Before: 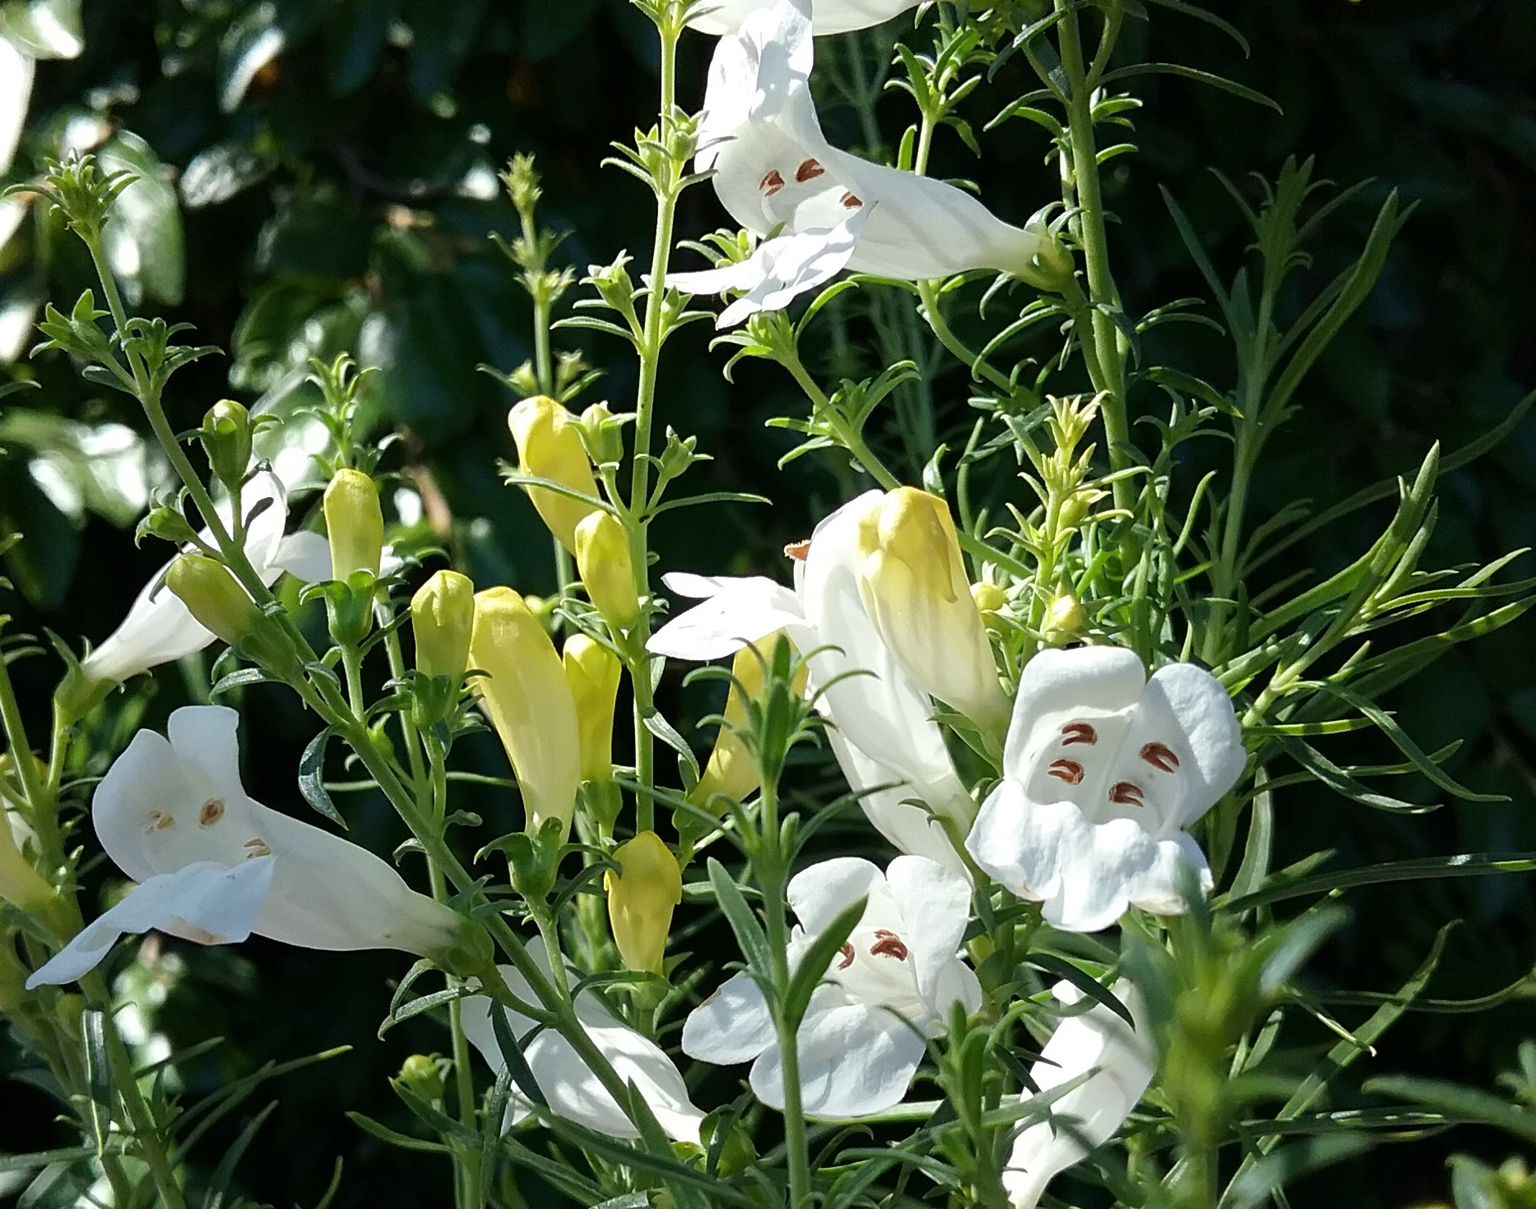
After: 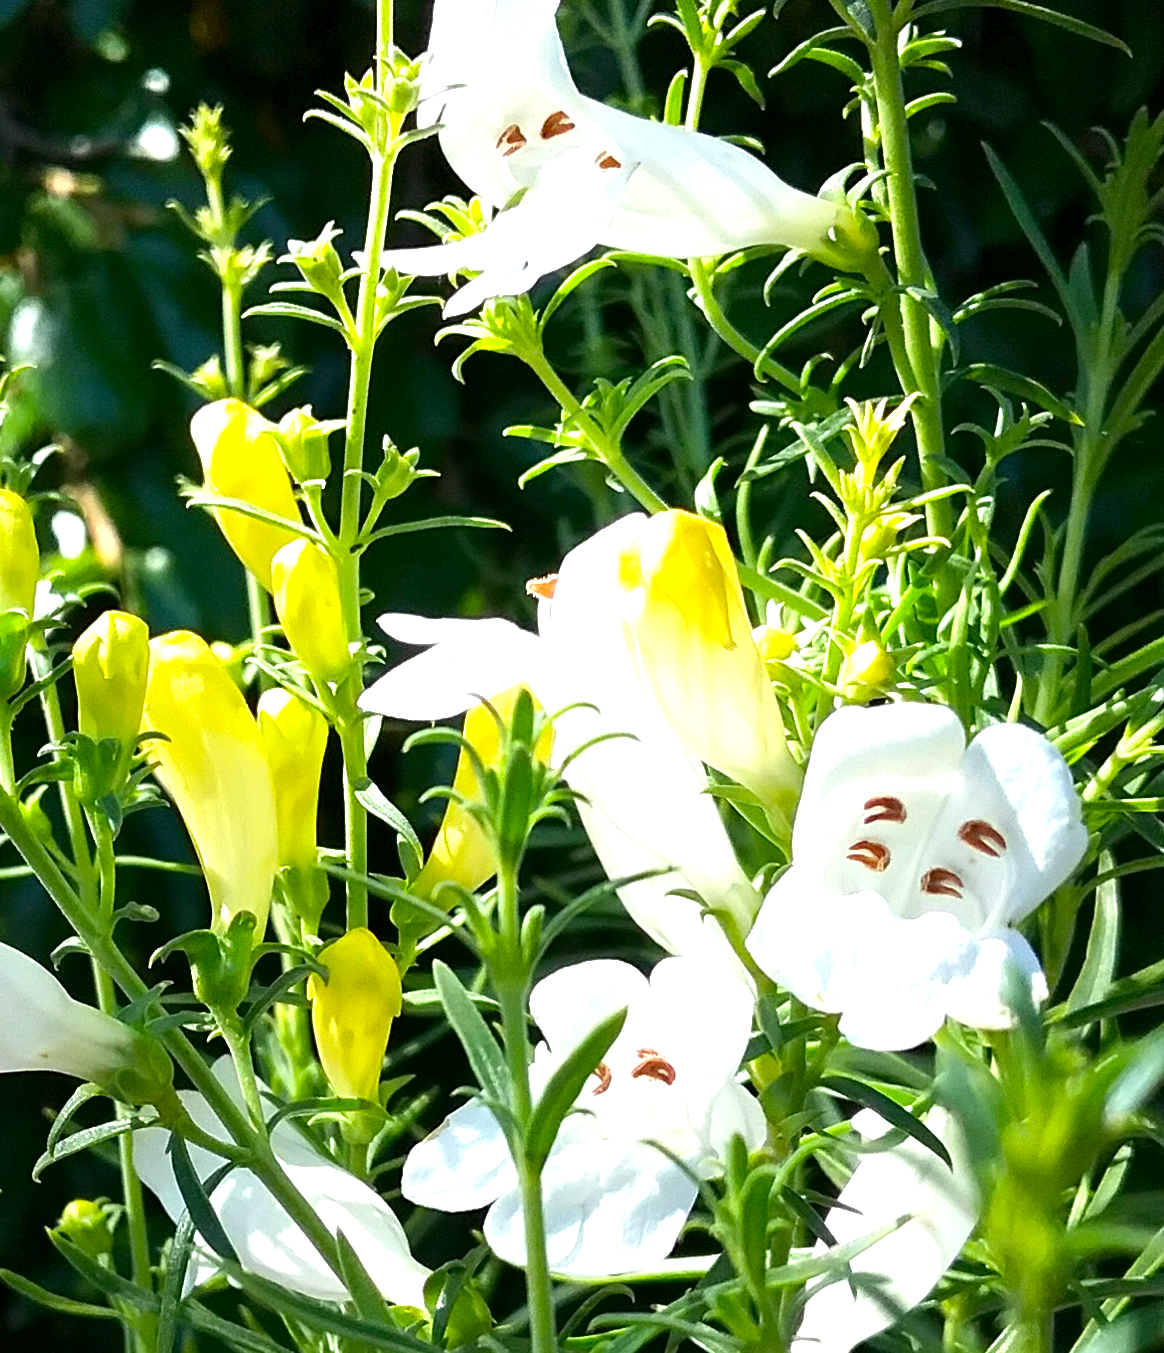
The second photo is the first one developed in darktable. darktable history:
crop and rotate: left 22.918%, top 5.629%, right 14.711%, bottom 2.247%
exposure: black level correction 0.001, exposure 1.129 EV, compensate exposure bias true, compensate highlight preservation false
color balance: output saturation 120%
